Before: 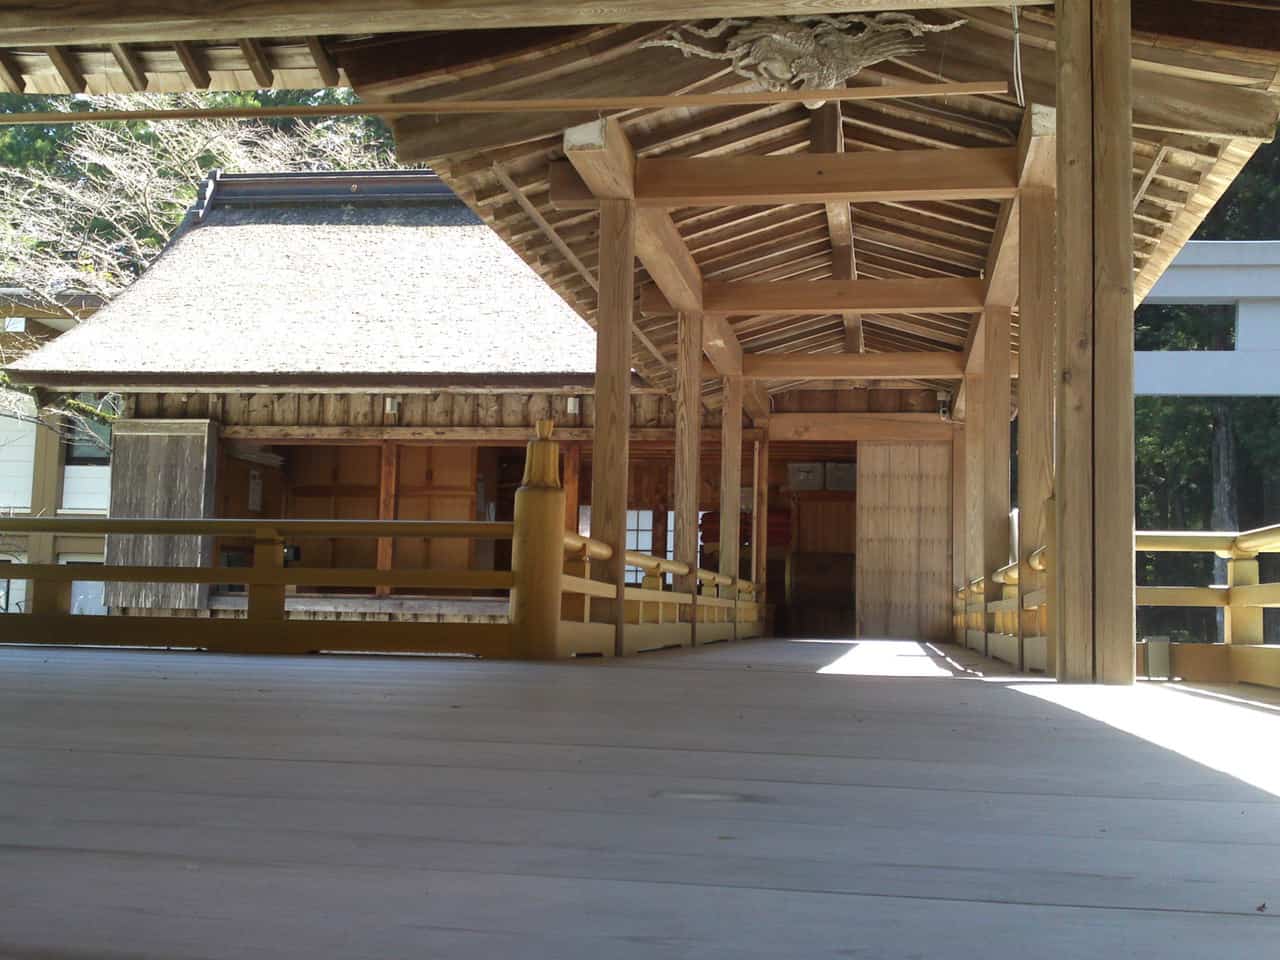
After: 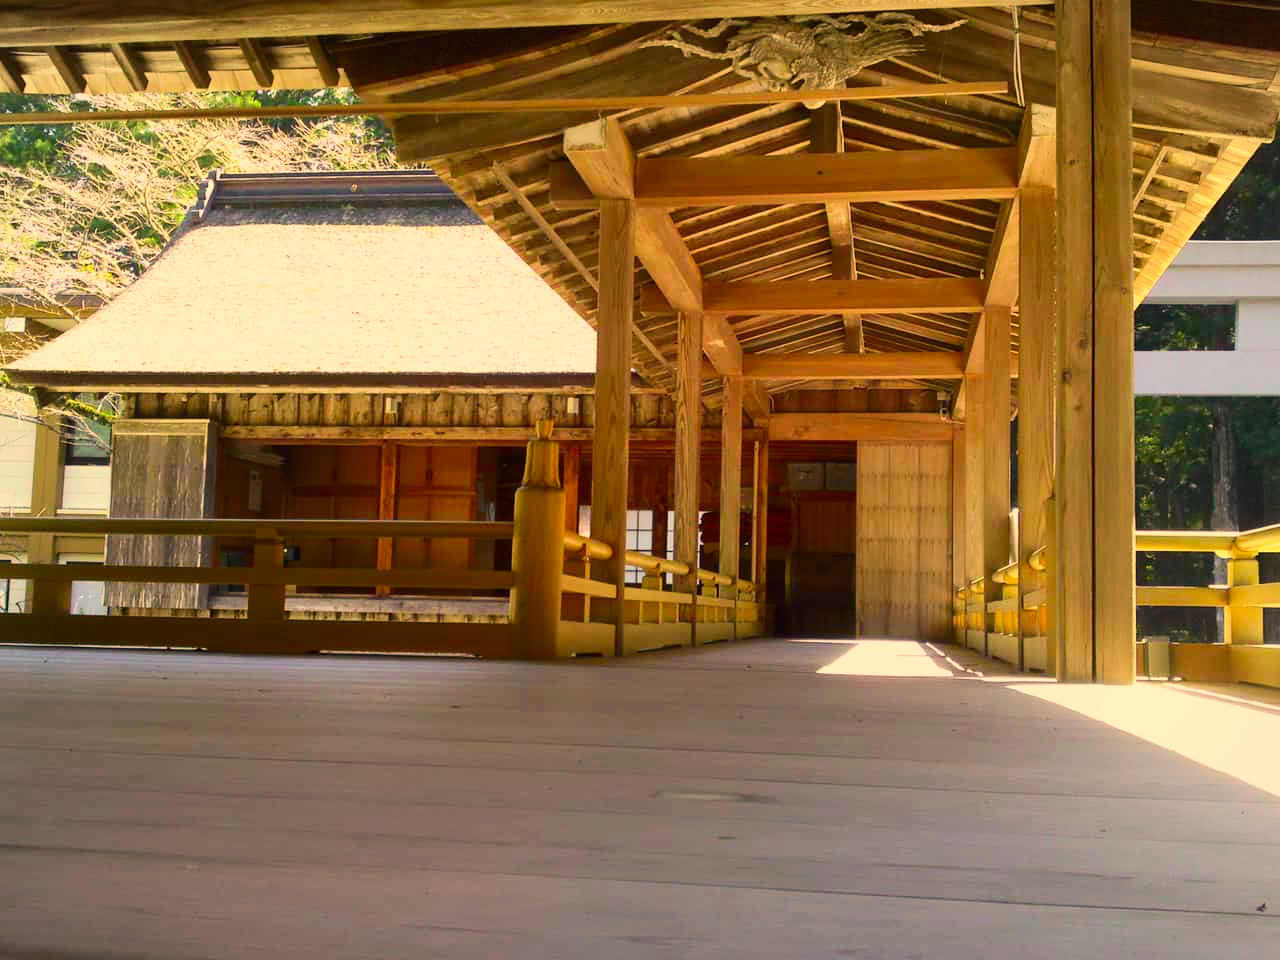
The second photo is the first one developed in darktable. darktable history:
color balance rgb: perceptual saturation grading › global saturation 25%, global vibrance 20%
color correction: highlights a* 15, highlights b* 31.55
tone curve: curves: ch0 [(0, 0) (0.051, 0.03) (0.096, 0.071) (0.251, 0.234) (0.461, 0.515) (0.605, 0.692) (0.761, 0.824) (0.881, 0.907) (1, 0.984)]; ch1 [(0, 0) (0.1, 0.038) (0.318, 0.243) (0.399, 0.351) (0.478, 0.469) (0.499, 0.499) (0.534, 0.541) (0.567, 0.592) (0.601, 0.629) (0.666, 0.7) (1, 1)]; ch2 [(0, 0) (0.453, 0.45) (0.479, 0.483) (0.504, 0.499) (0.52, 0.519) (0.541, 0.559) (0.601, 0.622) (0.824, 0.815) (1, 1)], color space Lab, independent channels, preserve colors none
vignetting: fall-off start 85%, fall-off radius 80%, brightness -0.182, saturation -0.3, width/height ratio 1.219, dithering 8-bit output, unbound false
